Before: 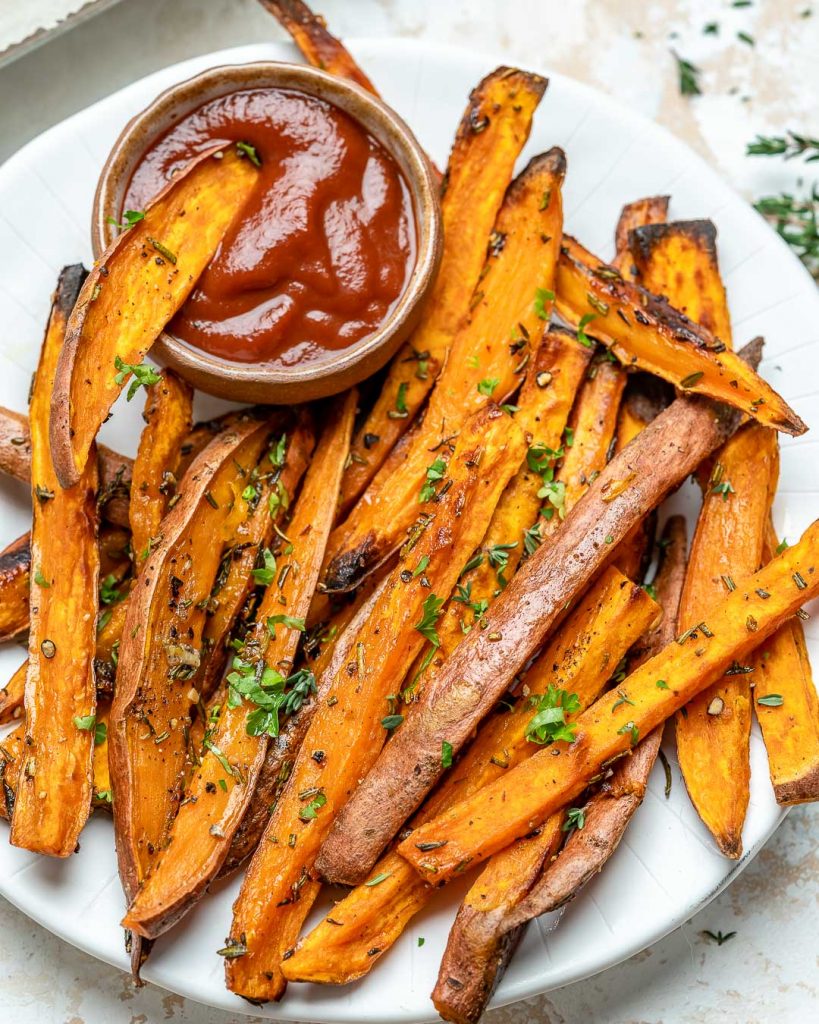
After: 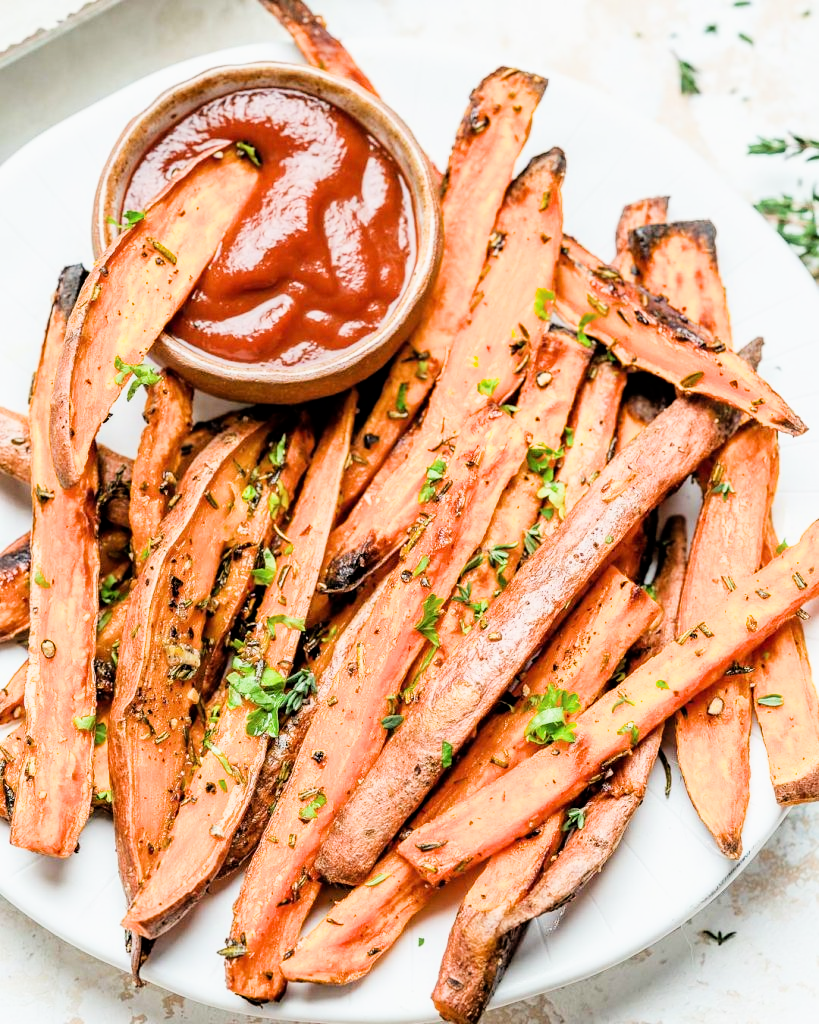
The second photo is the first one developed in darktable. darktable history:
filmic rgb: black relative exposure -5.02 EV, white relative exposure 3.99 EV, hardness 2.88, contrast 1.296, highlights saturation mix -30.29%
exposure: black level correction 0, exposure 1 EV, compensate highlight preservation false
